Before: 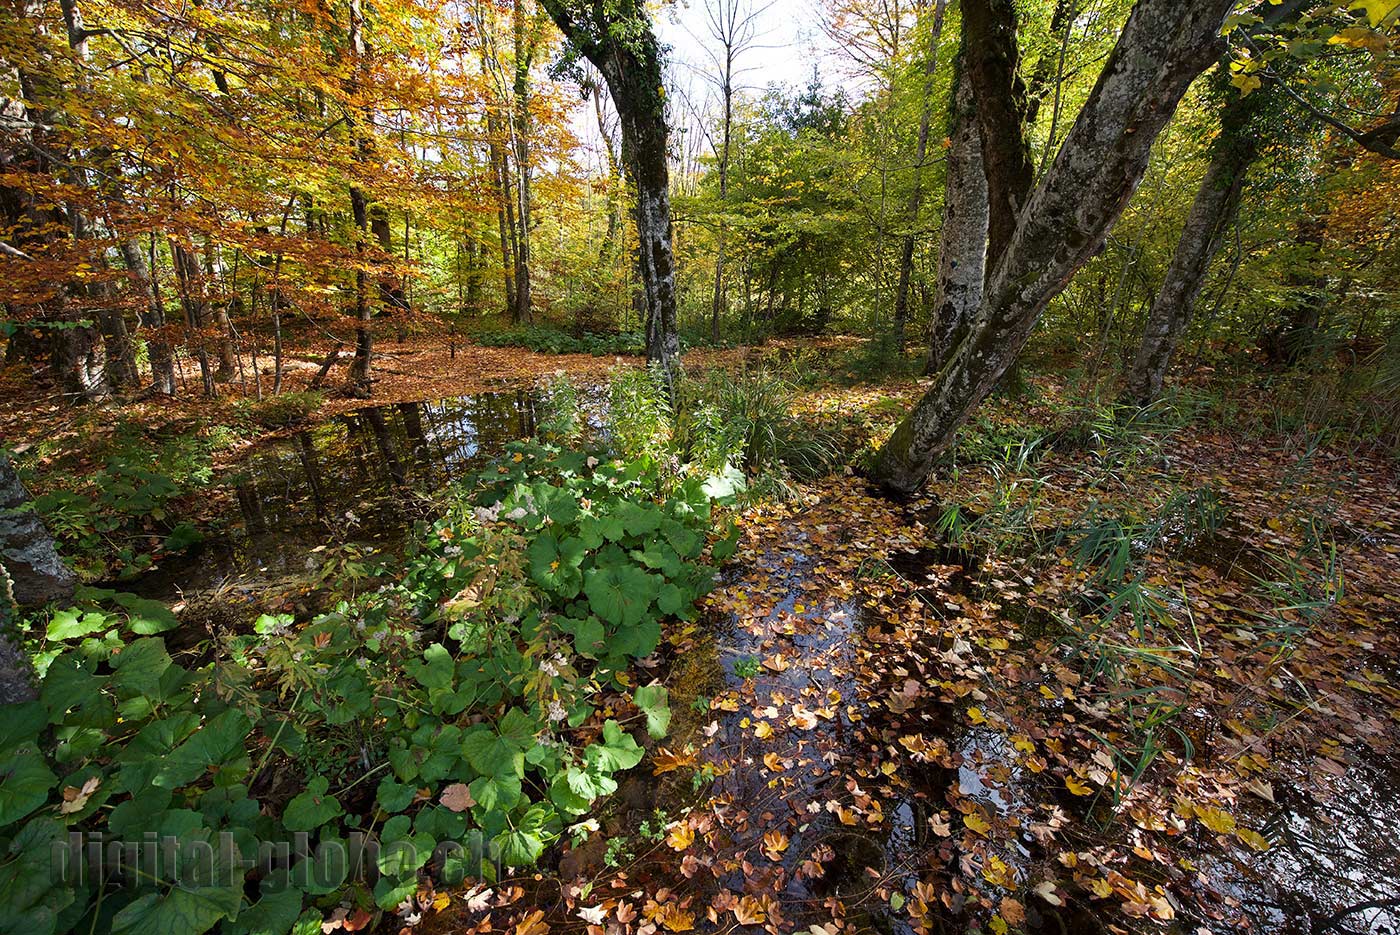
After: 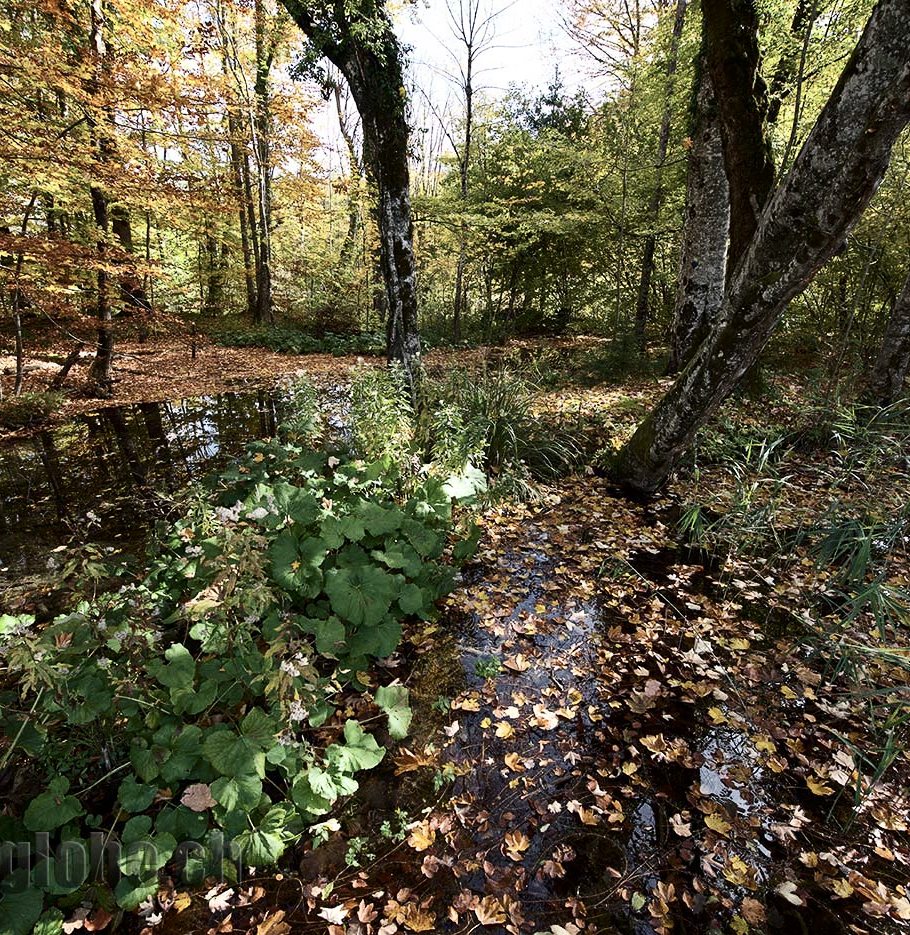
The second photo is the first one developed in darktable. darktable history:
crop and rotate: left 18.535%, right 16.412%
contrast brightness saturation: contrast 0.25, saturation -0.321
